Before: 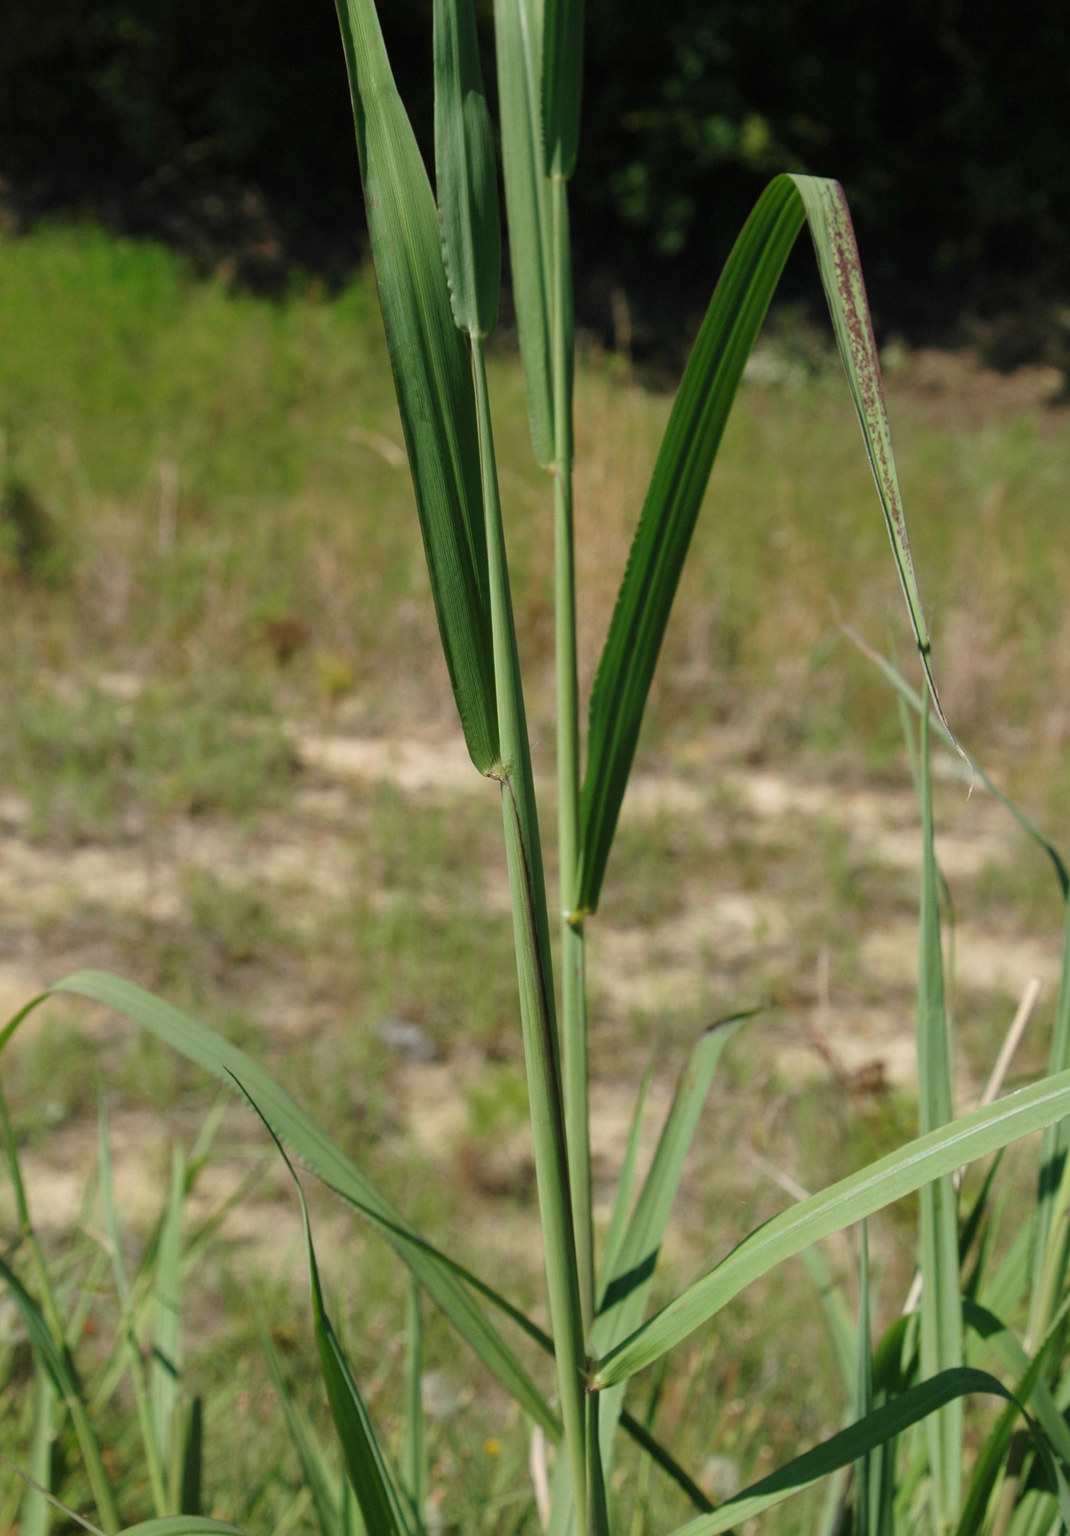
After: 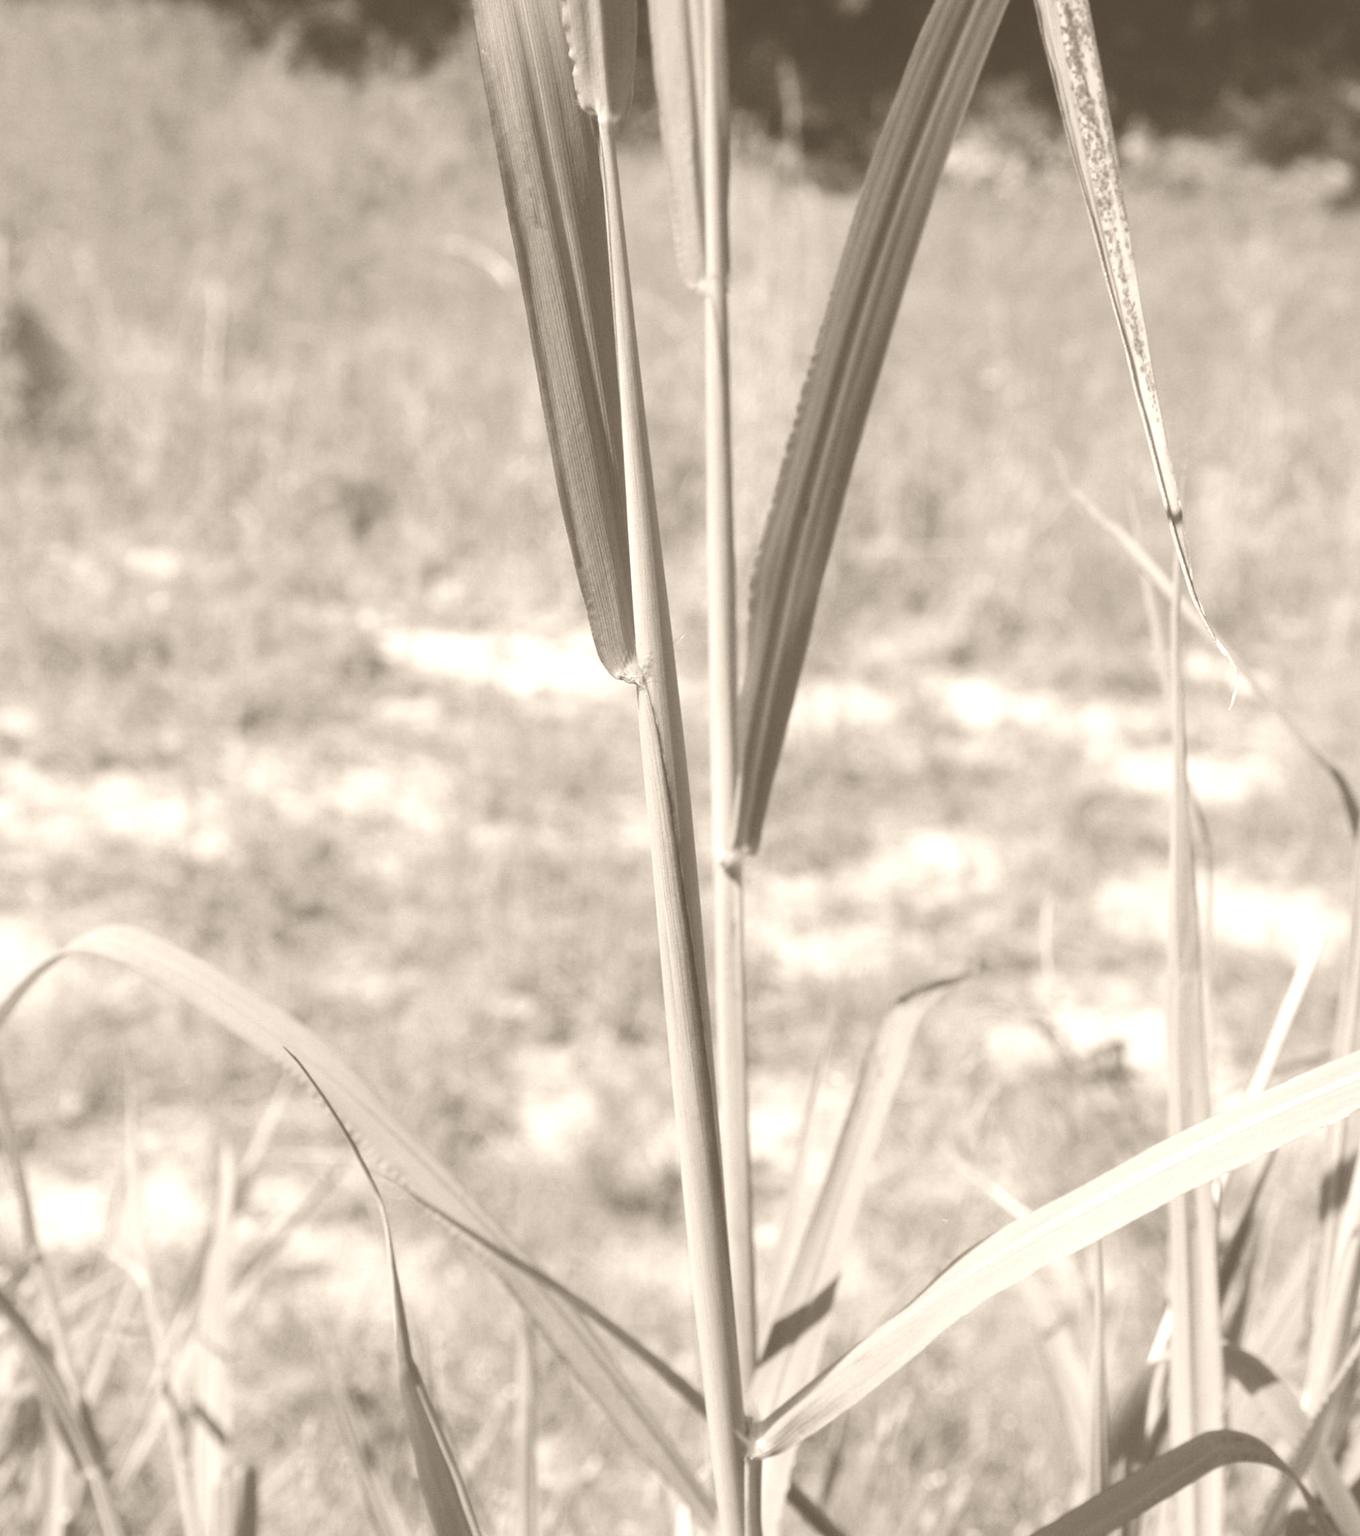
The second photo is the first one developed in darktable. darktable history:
color correction: saturation 0.8
crop and rotate: top 15.774%, bottom 5.506%
colorize: hue 34.49°, saturation 35.33%, source mix 100%, version 1
